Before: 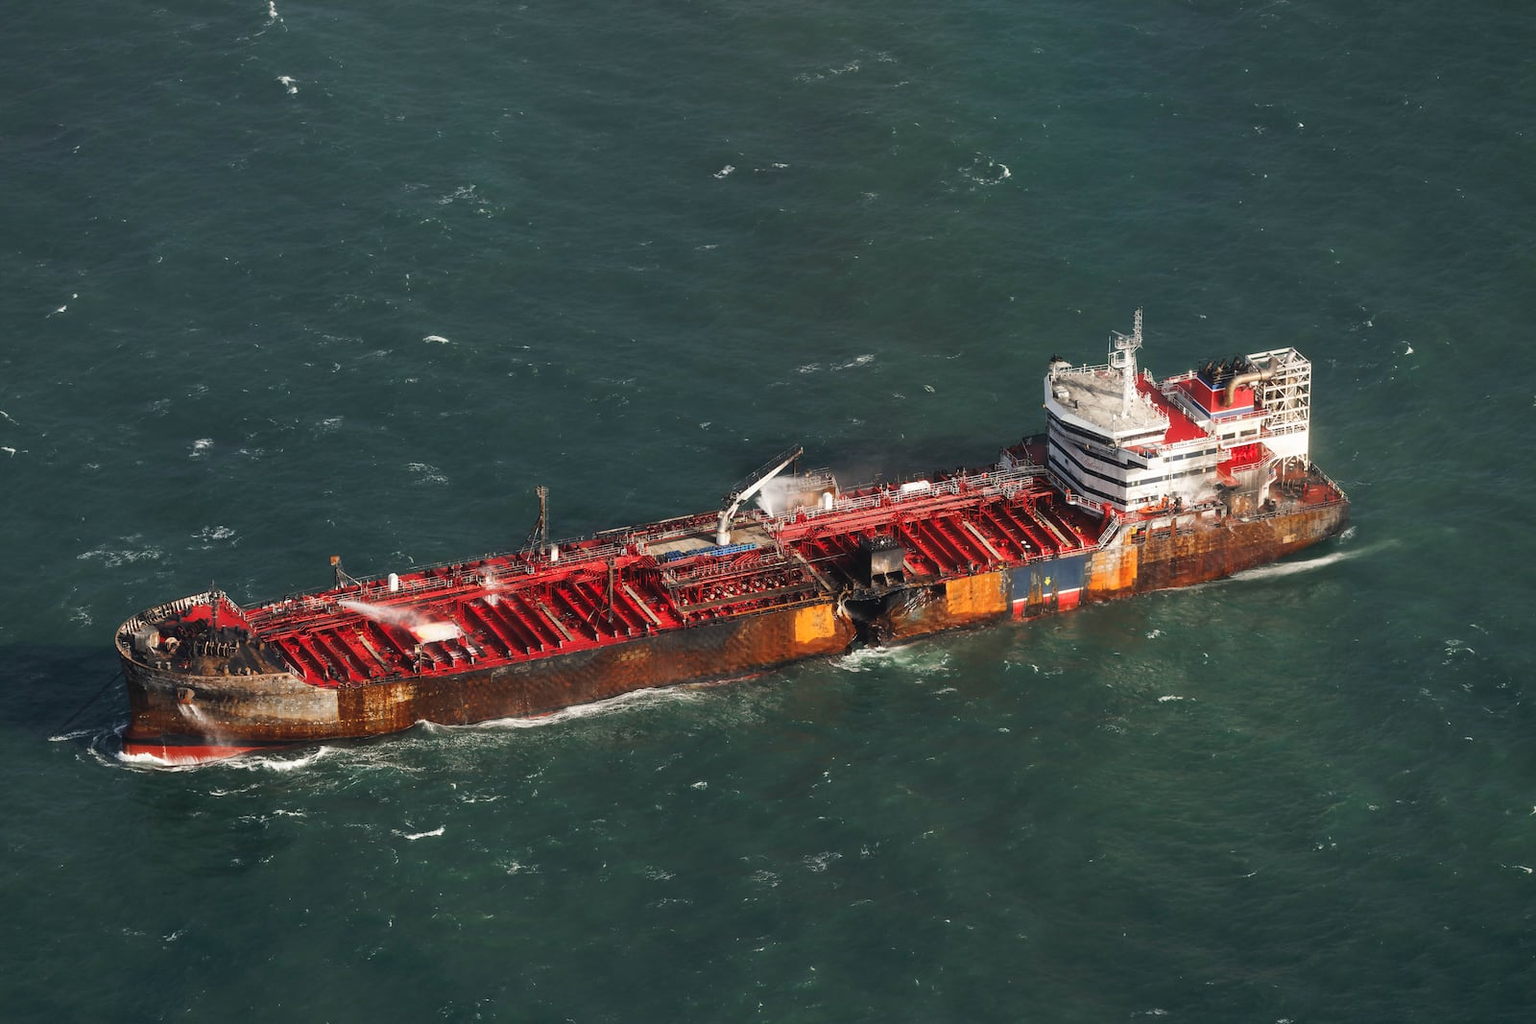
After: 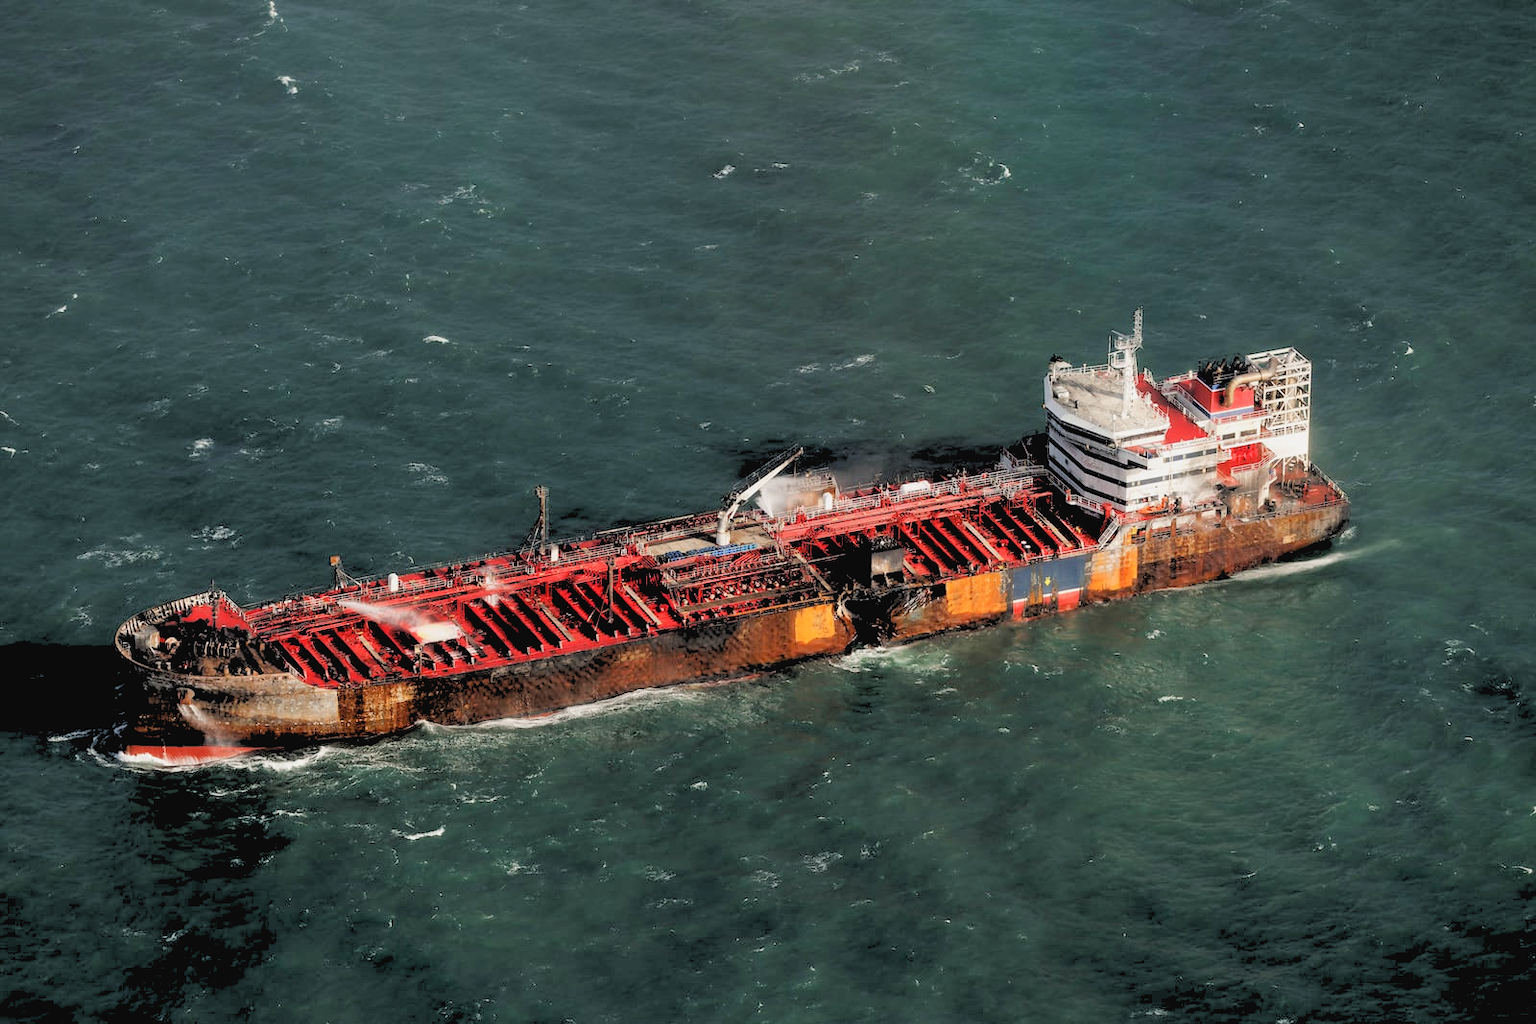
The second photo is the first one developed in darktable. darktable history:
contrast brightness saturation: contrast -0.08, brightness -0.04, saturation -0.11
exposure: black level correction 0.005, exposure 0.001 EV, compensate highlight preservation false
rgb levels: levels [[0.027, 0.429, 0.996], [0, 0.5, 1], [0, 0.5, 1]]
